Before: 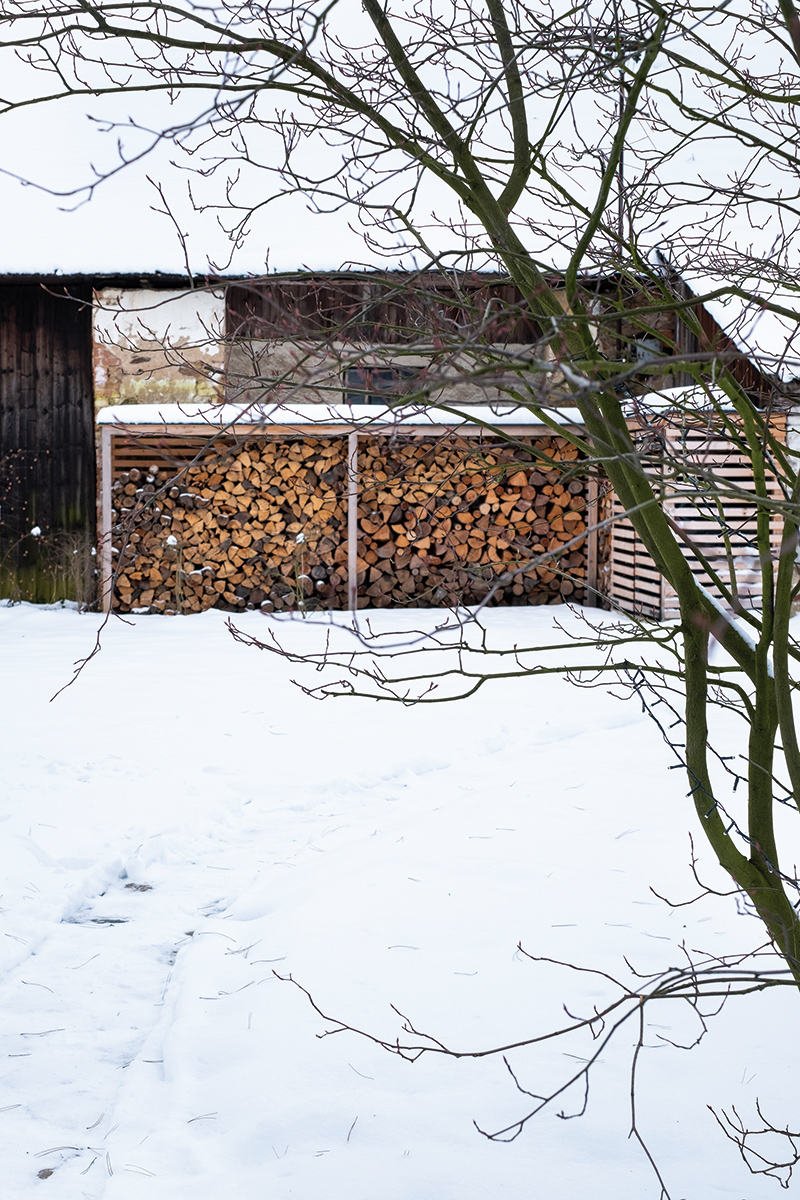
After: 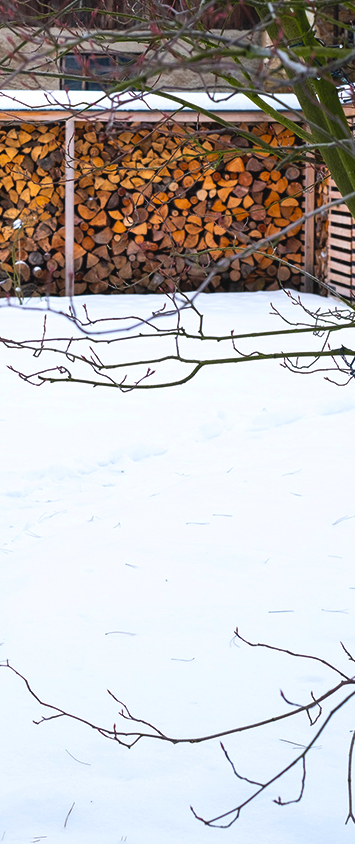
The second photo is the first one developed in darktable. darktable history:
crop: left 35.432%, top 26.233%, right 20.145%, bottom 3.432%
contrast brightness saturation: contrast 0.04, saturation 0.16
exposure: black level correction -0.005, exposure 0.054 EV, compensate highlight preservation false
color balance rgb: perceptual saturation grading › global saturation 20%, global vibrance 20%
